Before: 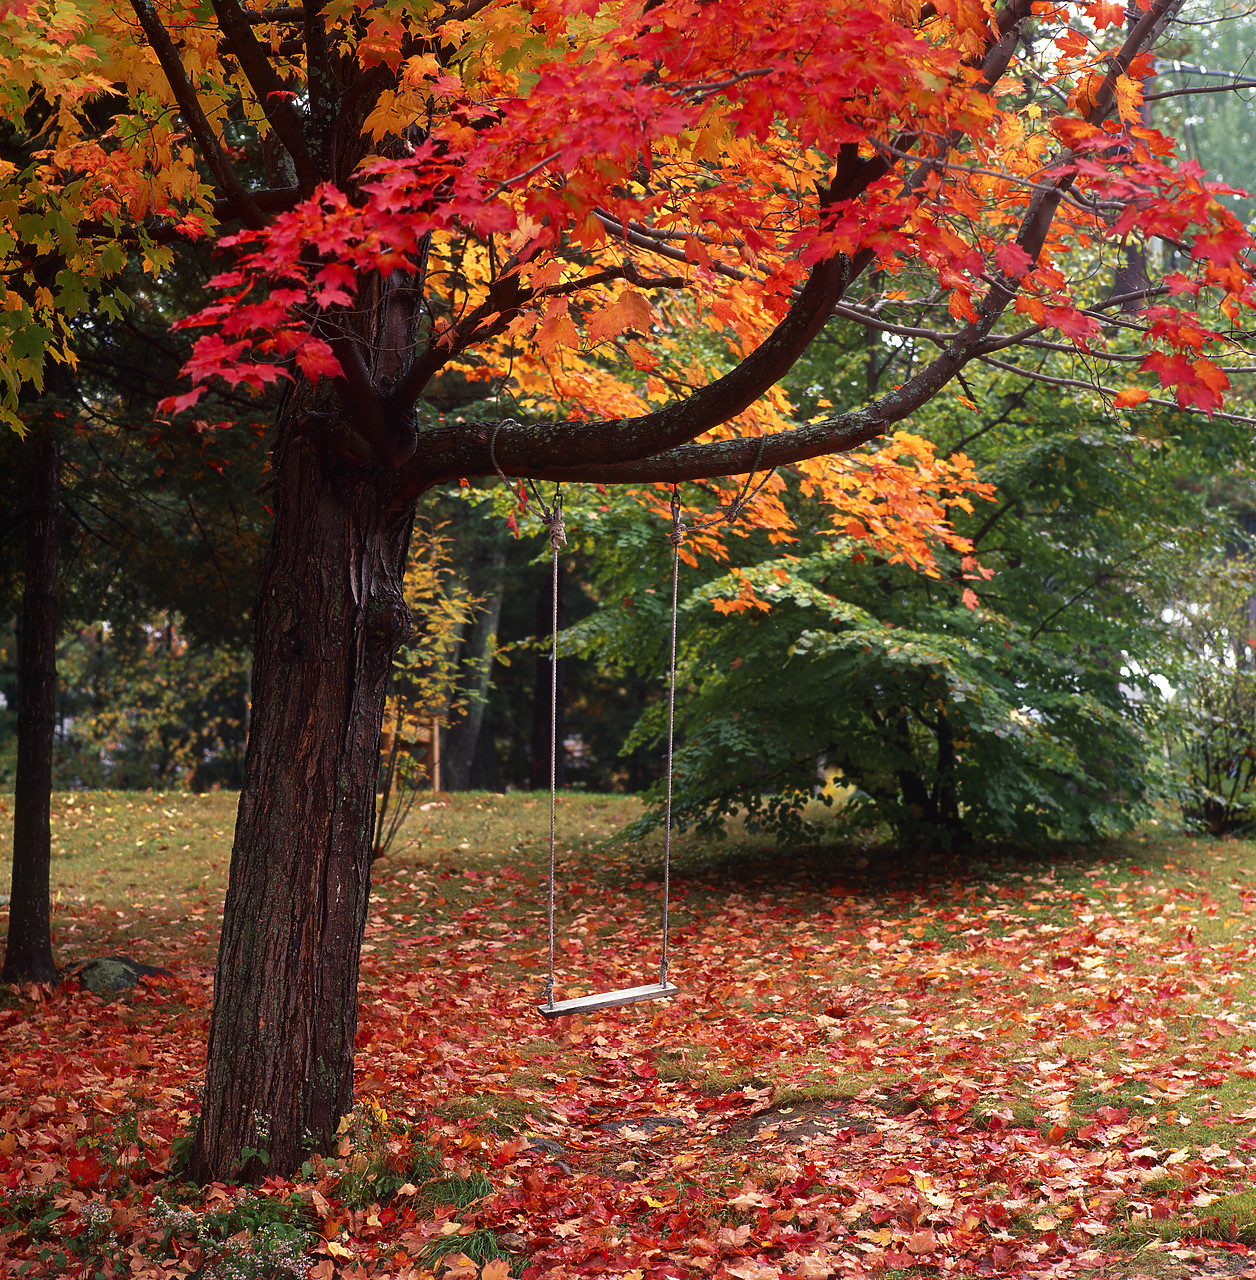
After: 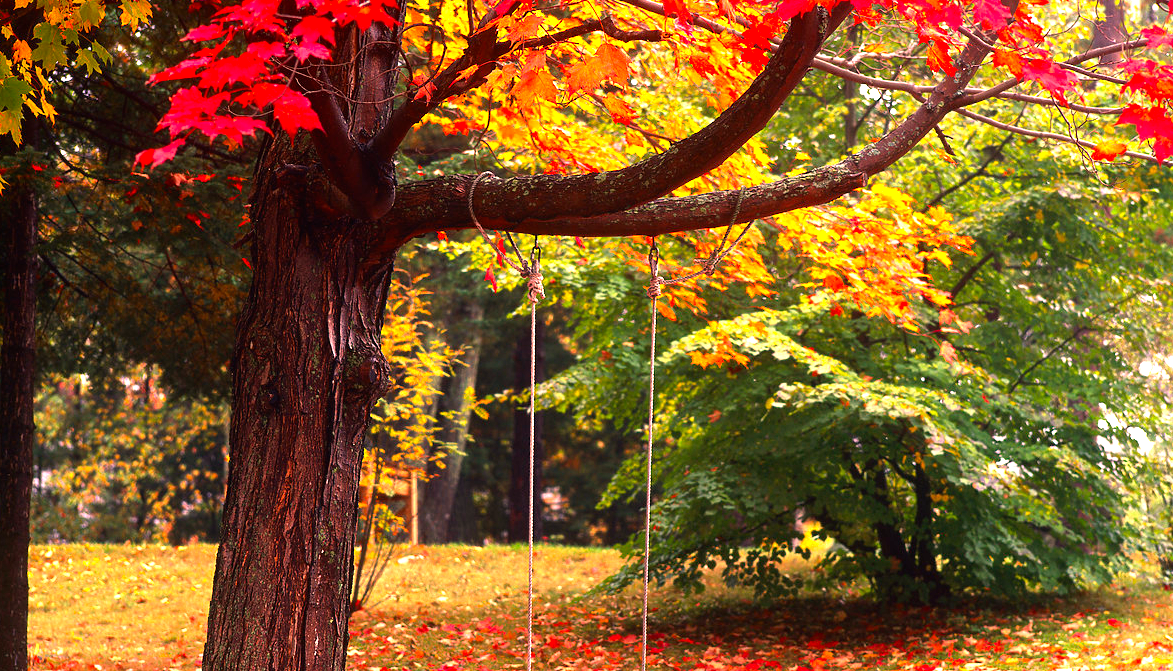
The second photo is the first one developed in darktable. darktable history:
color correction: highlights a* 21.76, highlights b* 22.36
exposure: black level correction 0, exposure 1.443 EV, compensate exposure bias true, compensate highlight preservation false
crop: left 1.831%, top 19.374%, right 4.702%, bottom 28.149%
